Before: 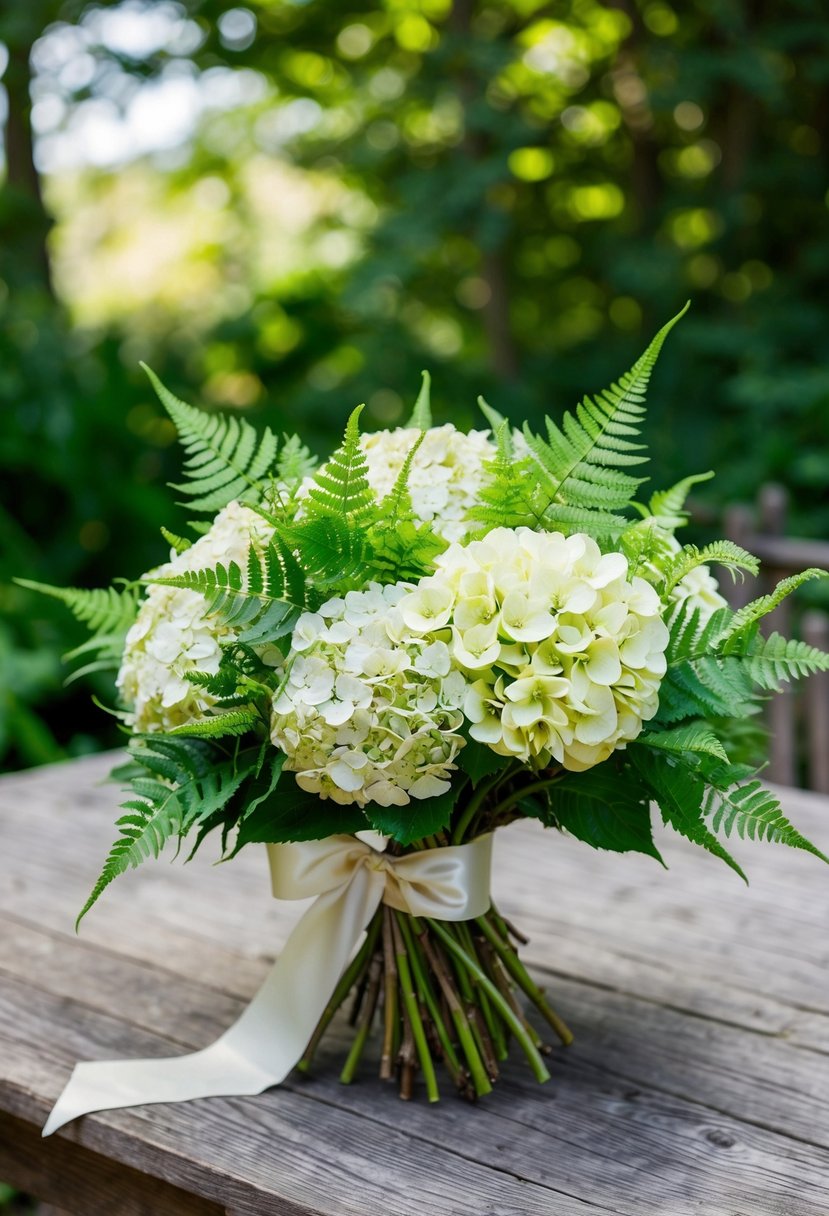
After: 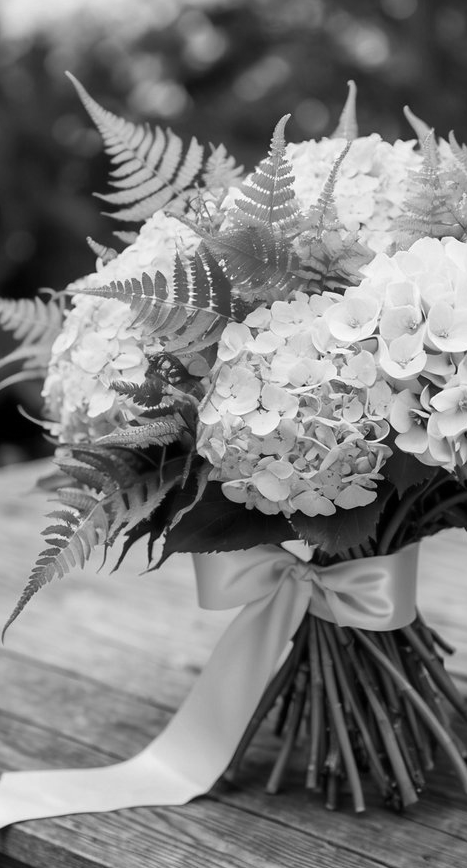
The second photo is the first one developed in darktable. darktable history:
crop: left 8.966%, top 23.852%, right 34.699%, bottom 4.703%
color contrast: green-magenta contrast 0, blue-yellow contrast 0
